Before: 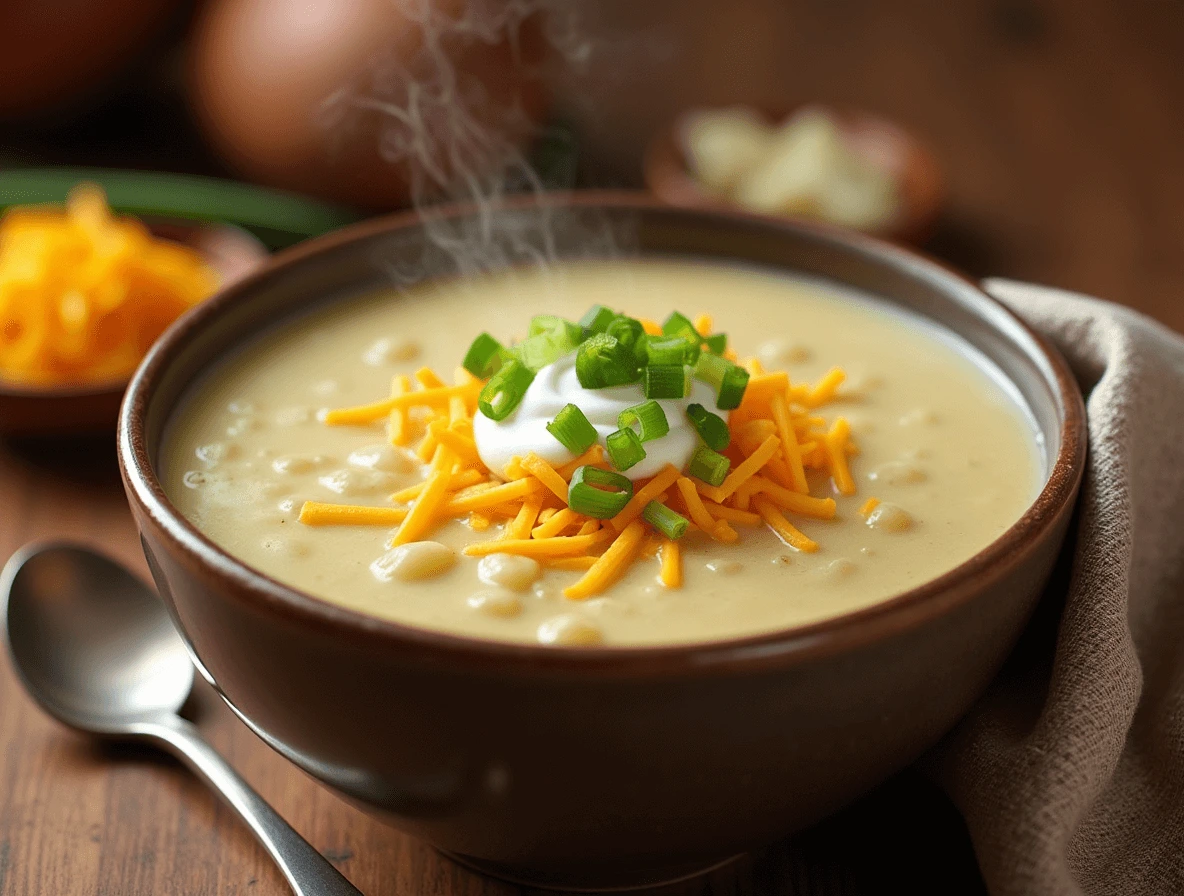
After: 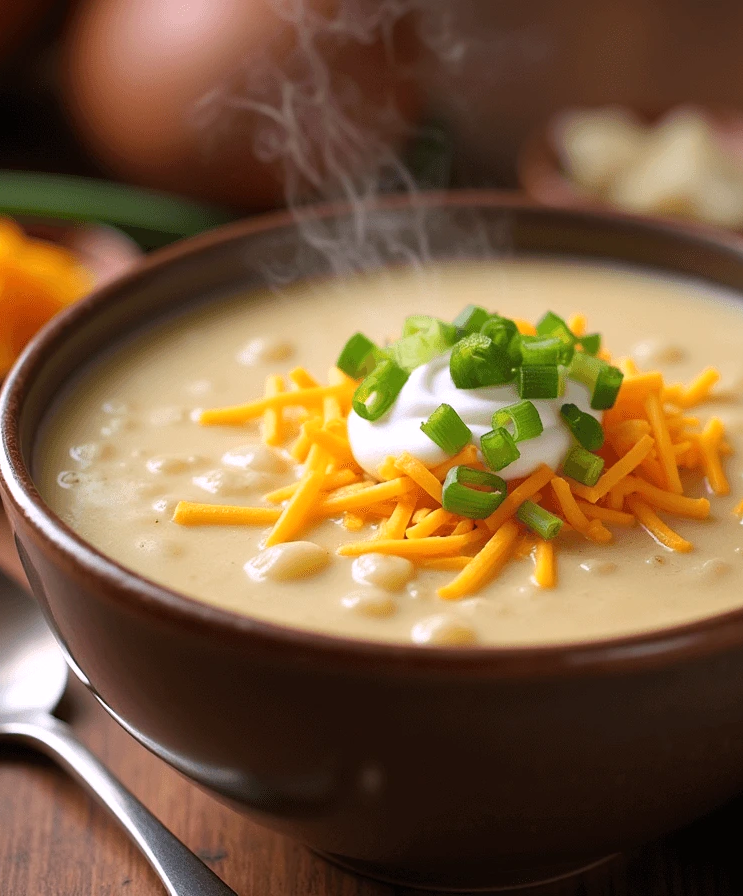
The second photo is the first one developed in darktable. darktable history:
white balance: red 1.05, blue 1.072
crop: left 10.644%, right 26.528%
